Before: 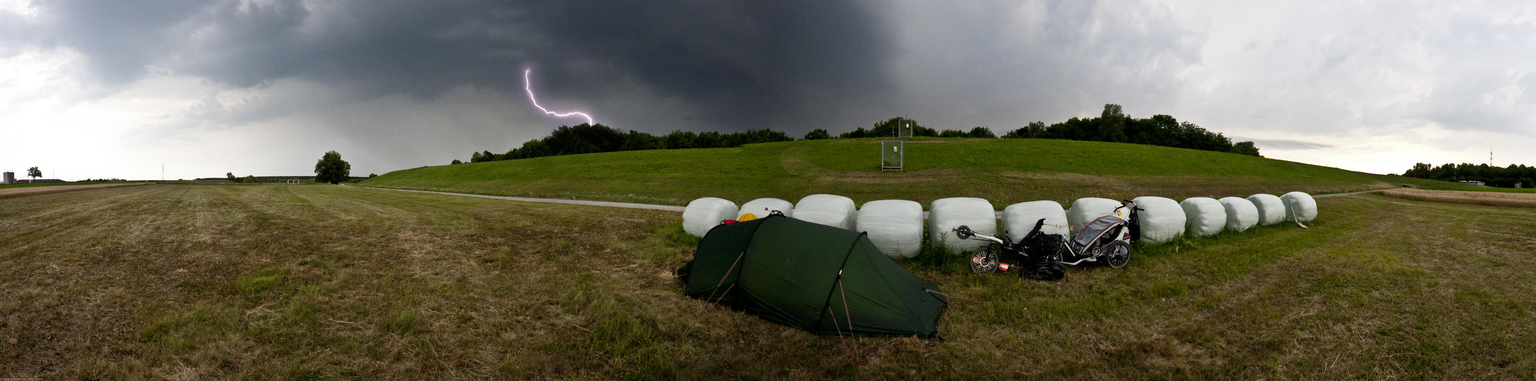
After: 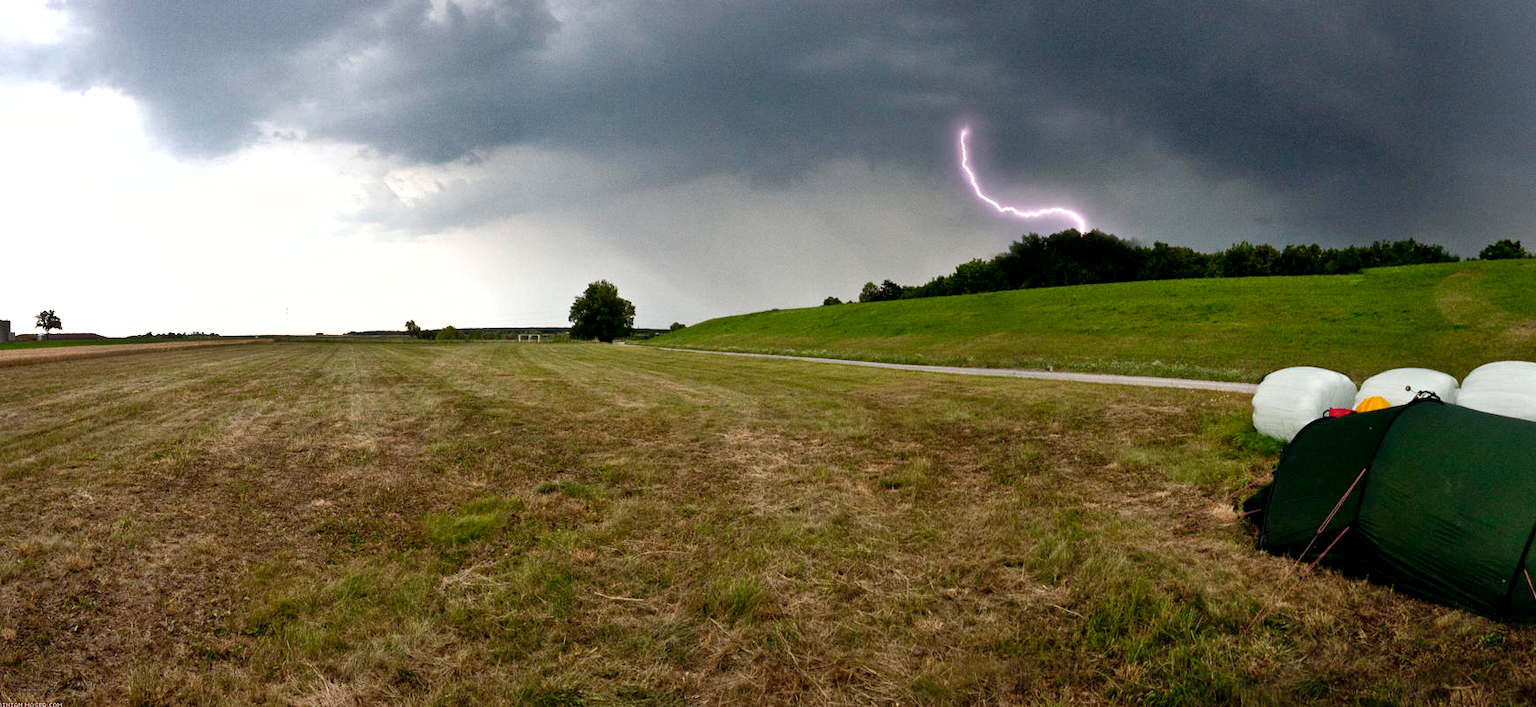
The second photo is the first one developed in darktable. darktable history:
exposure: exposure 0.493 EV, compensate highlight preservation false
crop: left 0.587%, right 45.588%, bottom 0.086%
shadows and highlights: shadows 40, highlights -54, highlights color adjustment 46%, low approximation 0.01, soften with gaussian
